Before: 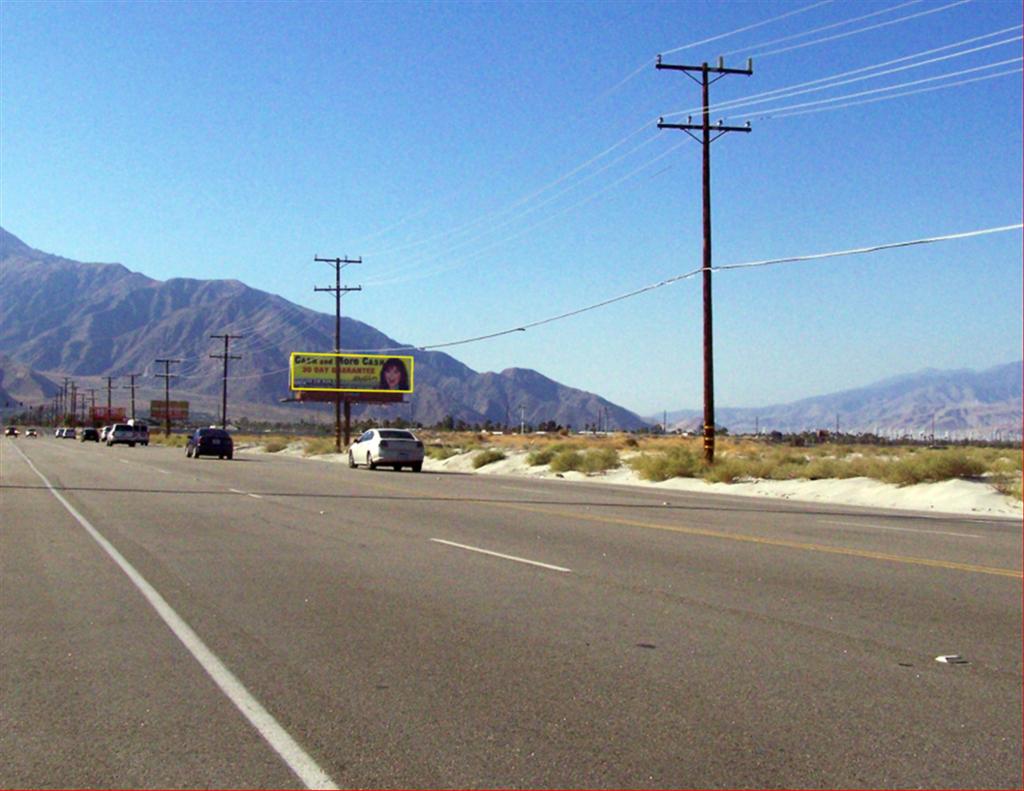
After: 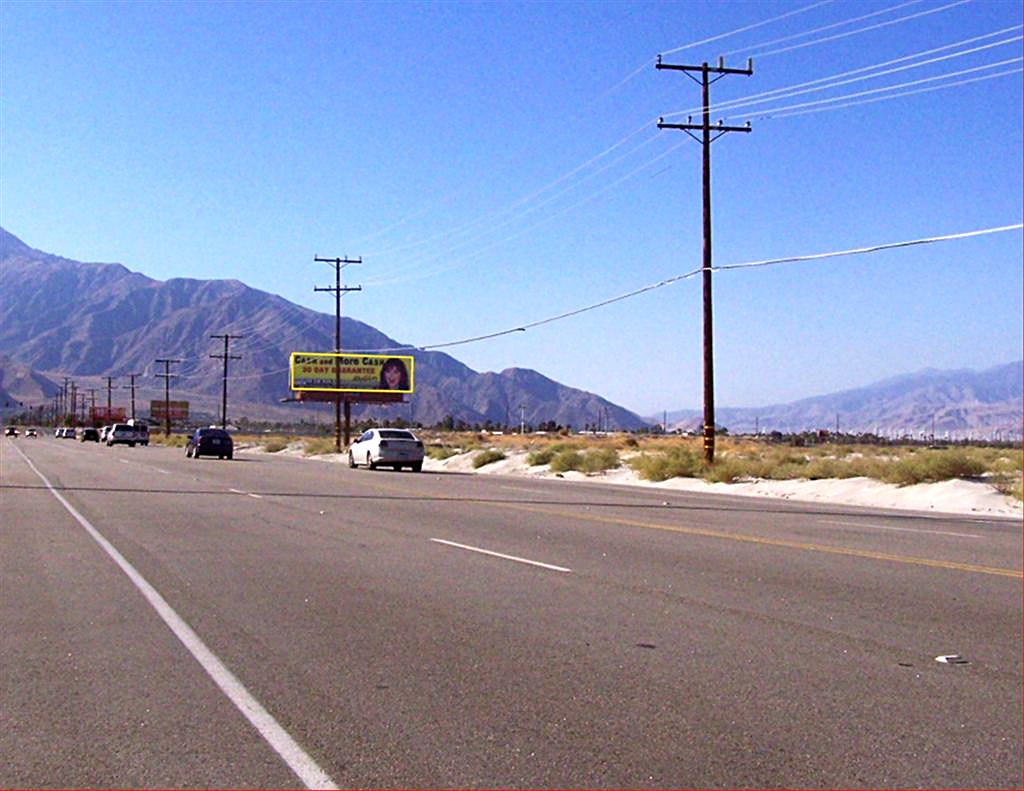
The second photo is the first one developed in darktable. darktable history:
white balance: red 1.066, blue 1.119
sharpen: on, module defaults
